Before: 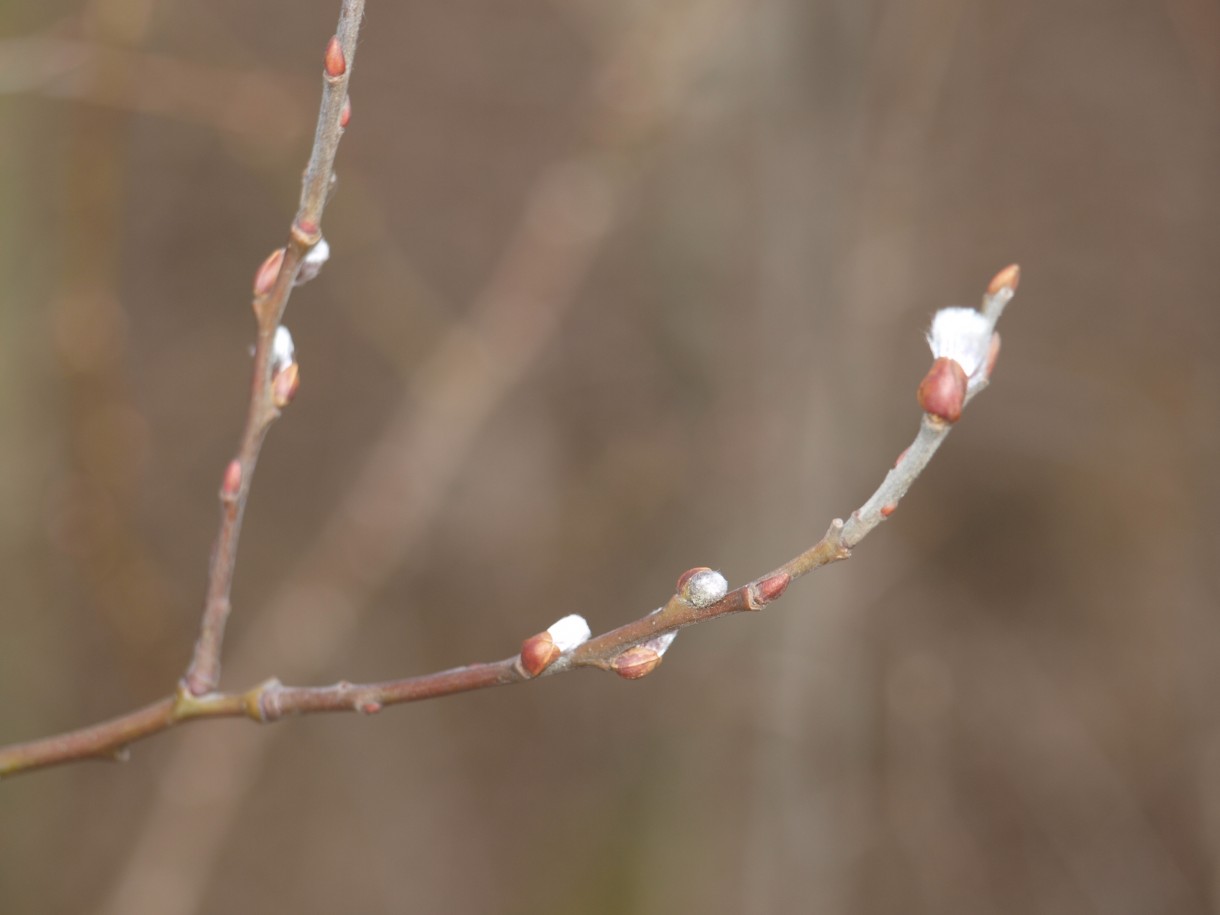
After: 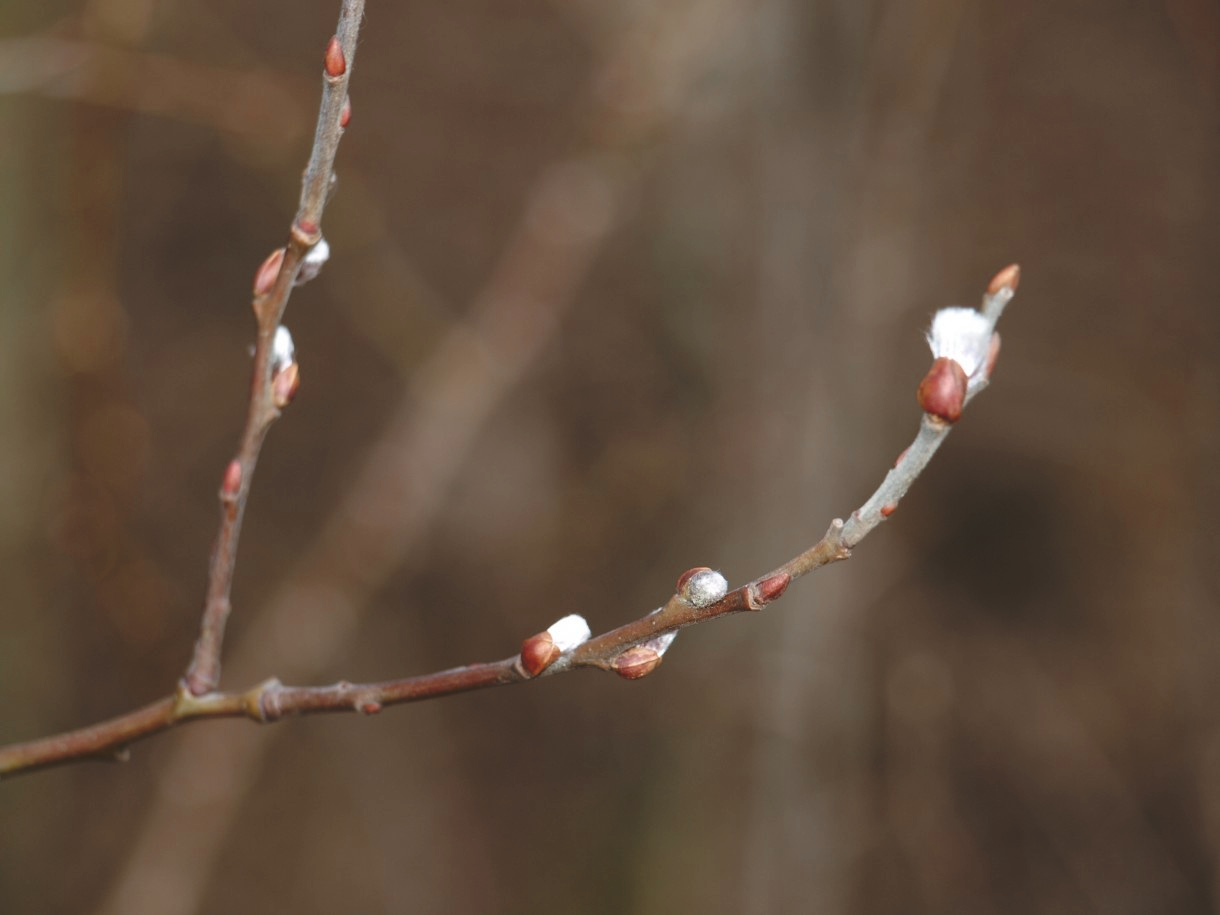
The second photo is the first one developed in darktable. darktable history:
tone curve: curves: ch0 [(0, 0) (0.003, 0.002) (0.011, 0.007) (0.025, 0.015) (0.044, 0.026) (0.069, 0.041) (0.1, 0.059) (0.136, 0.08) (0.177, 0.105) (0.224, 0.132) (0.277, 0.163) (0.335, 0.198) (0.399, 0.253) (0.468, 0.341) (0.543, 0.435) (0.623, 0.532) (0.709, 0.635) (0.801, 0.745) (0.898, 0.873) (1, 1)], preserve colors none
color look up table: target L [79.36, 74.4, 62.18, 44.99, 200.21, 100, 80.32, 69.28, 64.12, 59.18, 53.03, 50.32, 45.62, 37.32, 53.61, 48.66, 37.57, 37.23, 25.74, 17.06, 71.69, 68.22, 51.55, 46.2, 0 ×25], target a [-1.061, -14.54, -27.66, -9.669, -0.029, 0, 0.105, 13.85, 16.03, 32.94, -0.294, 45.31, 43.21, 14.89, 6.469, 44.51, 12.3, -0.424, 24.79, -0.276, -22.64, -0.977, -13.91, -3.263, 0 ×25], target b [-0.653, 31.6, 17.8, 12.72, 0.364, -0.004, 42.51, 45.27, 13.01, 44.27, -0.234, 20, 37.38, 16.8, -20.54, -7.501, -41.35, -0.719, -21.6, -0.582, -3.051, -0.941, -21.57, -22.45, 0 ×25], num patches 24
